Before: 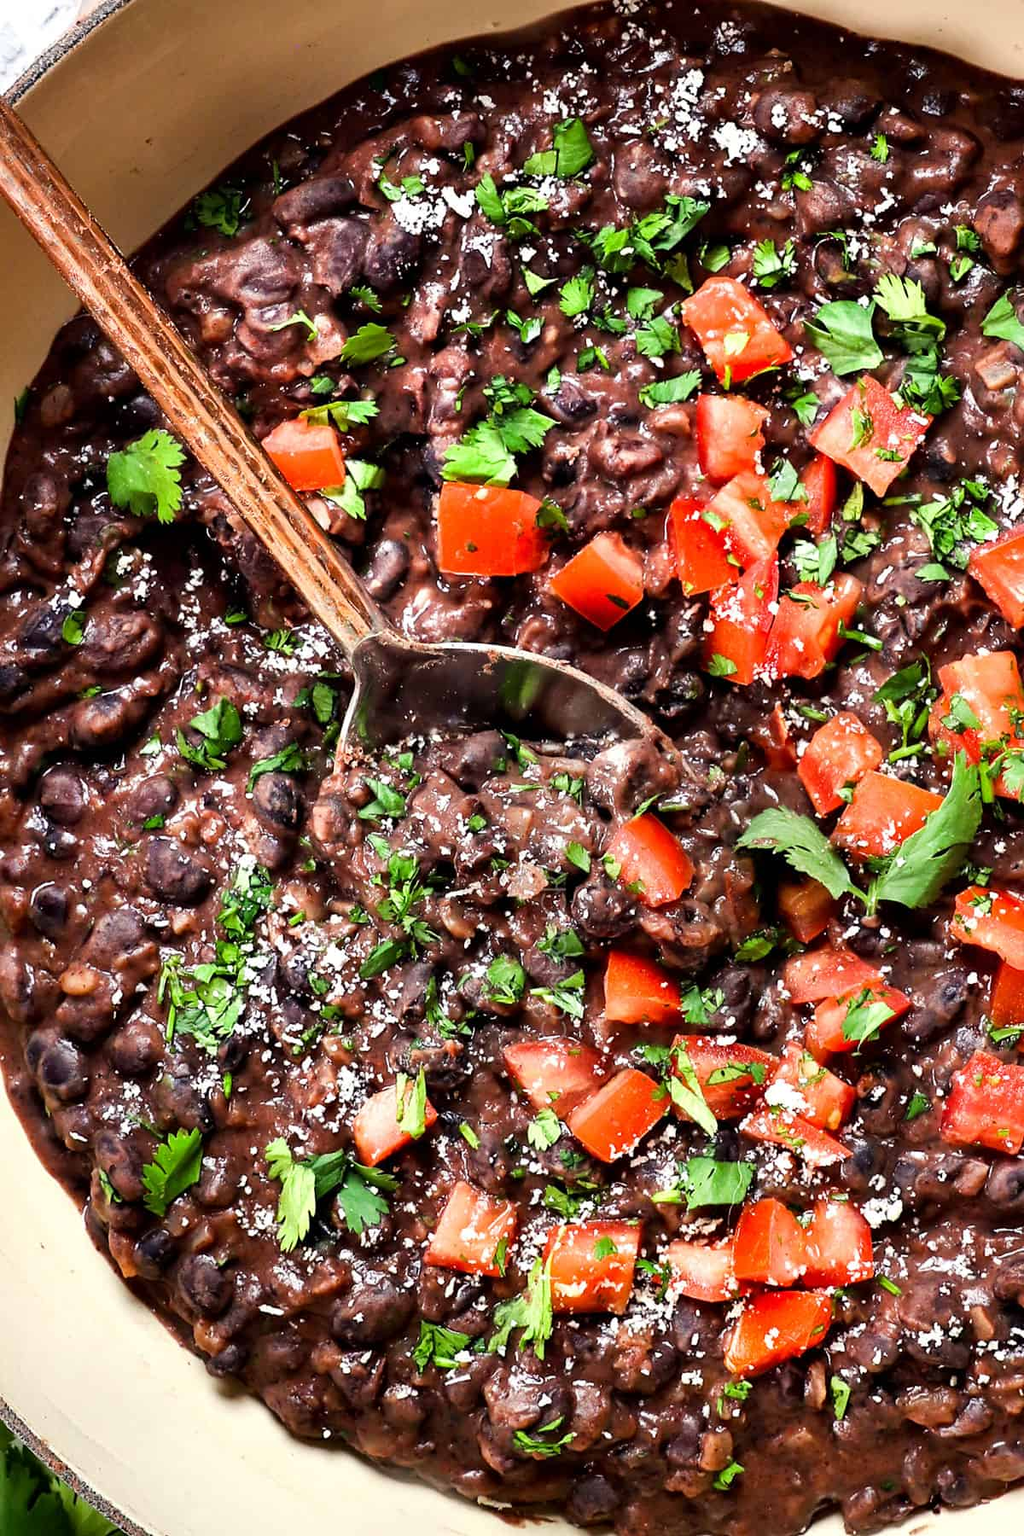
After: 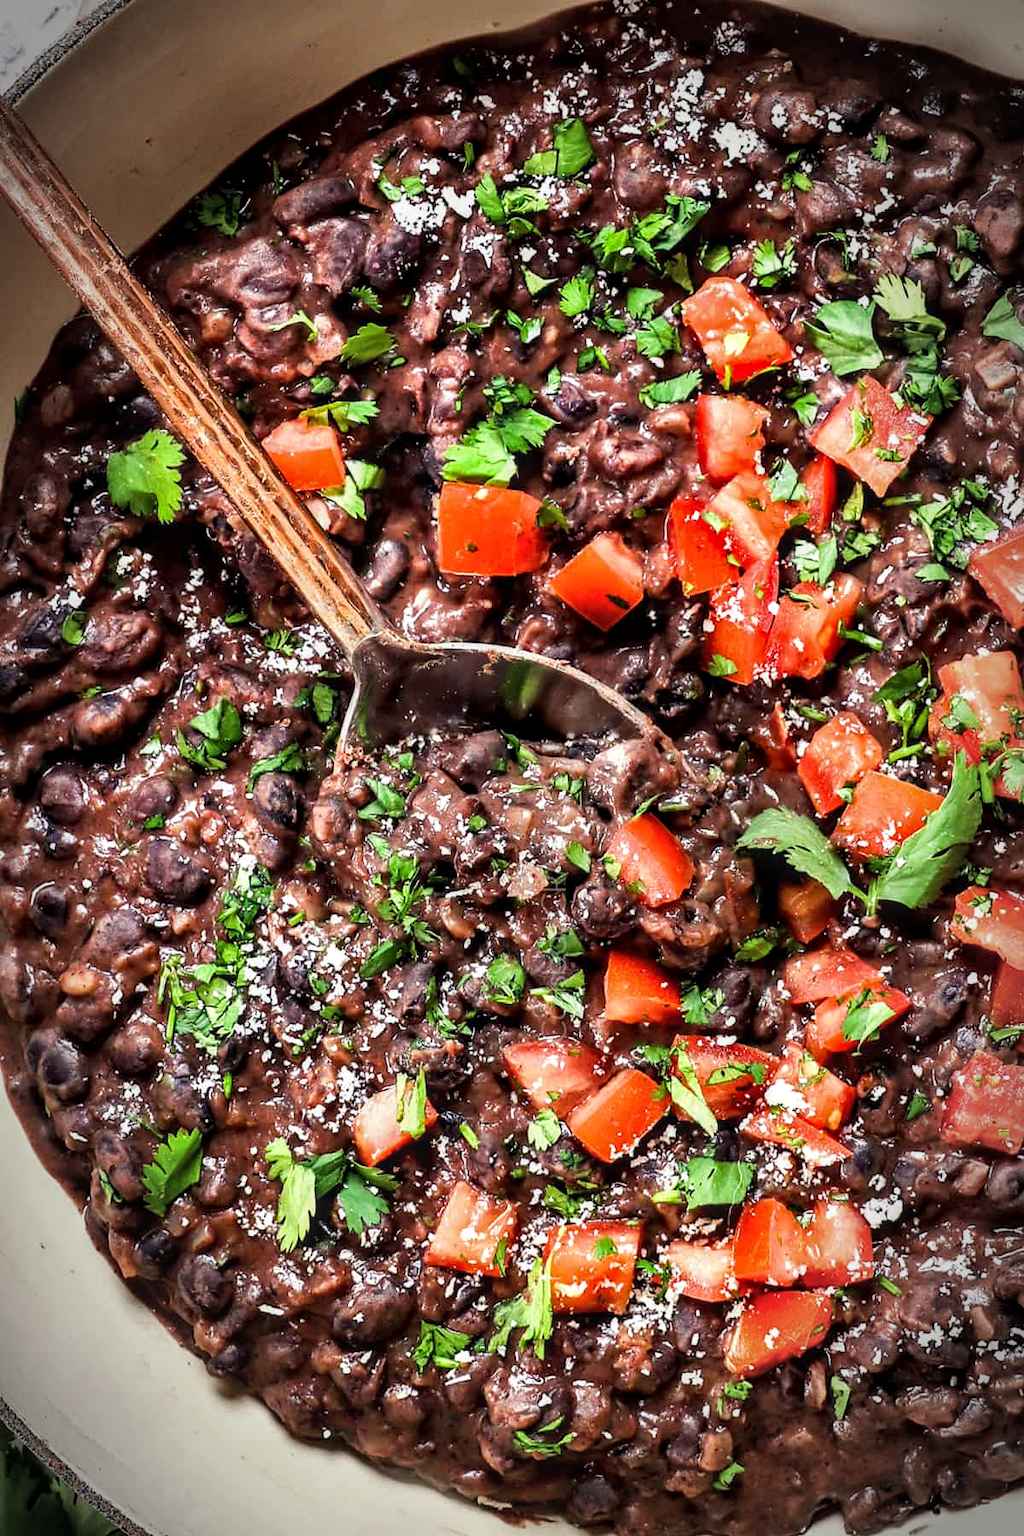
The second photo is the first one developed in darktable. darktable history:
local contrast: on, module defaults
shadows and highlights: shadows 33.55, highlights -46.66, compress 49.92%, soften with gaussian
vignetting: brightness -0.677, automatic ratio true
